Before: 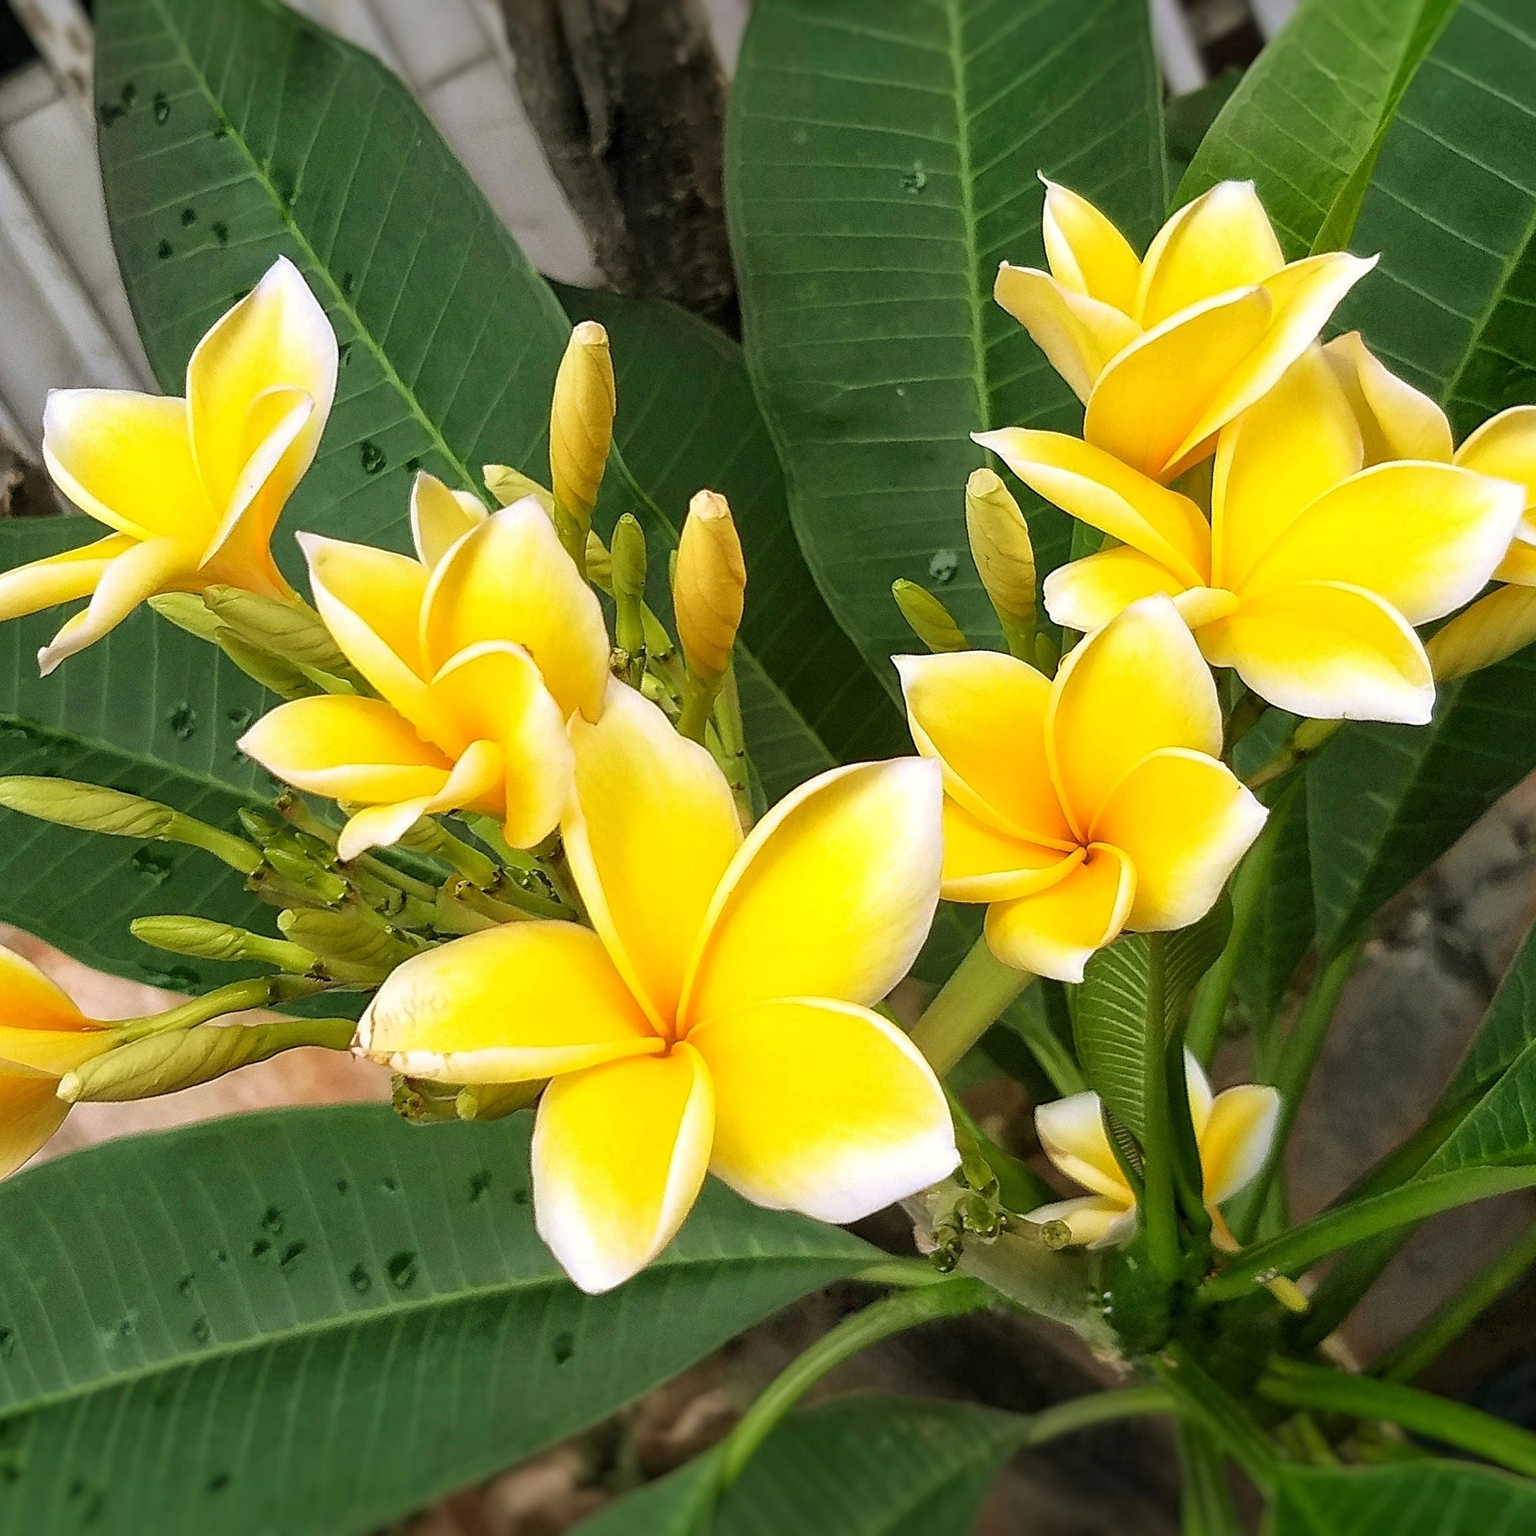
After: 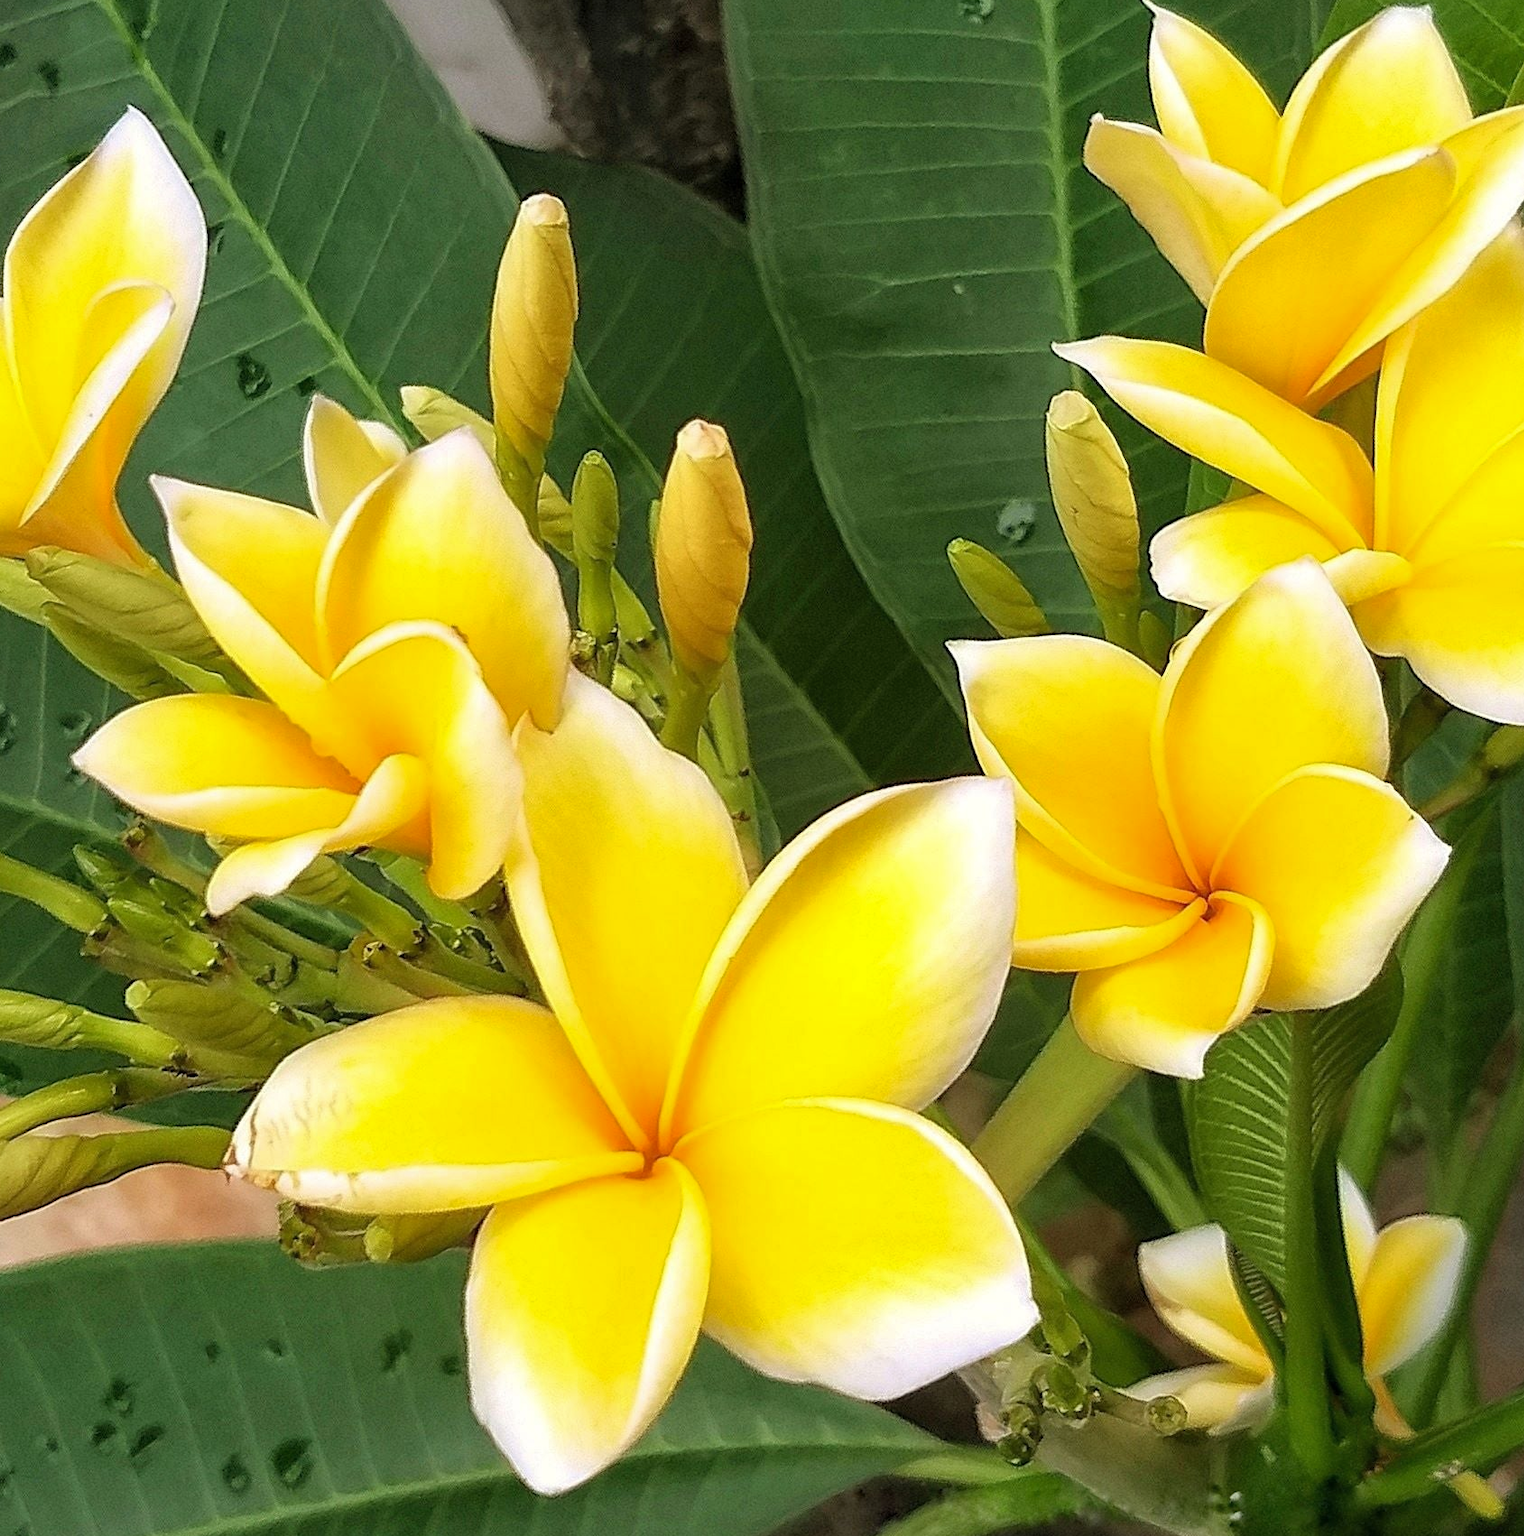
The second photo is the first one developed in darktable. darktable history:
crop and rotate: left 11.966%, top 11.484%, right 13.819%, bottom 13.72%
shadows and highlights: shadows 25.03, highlights -24.11
